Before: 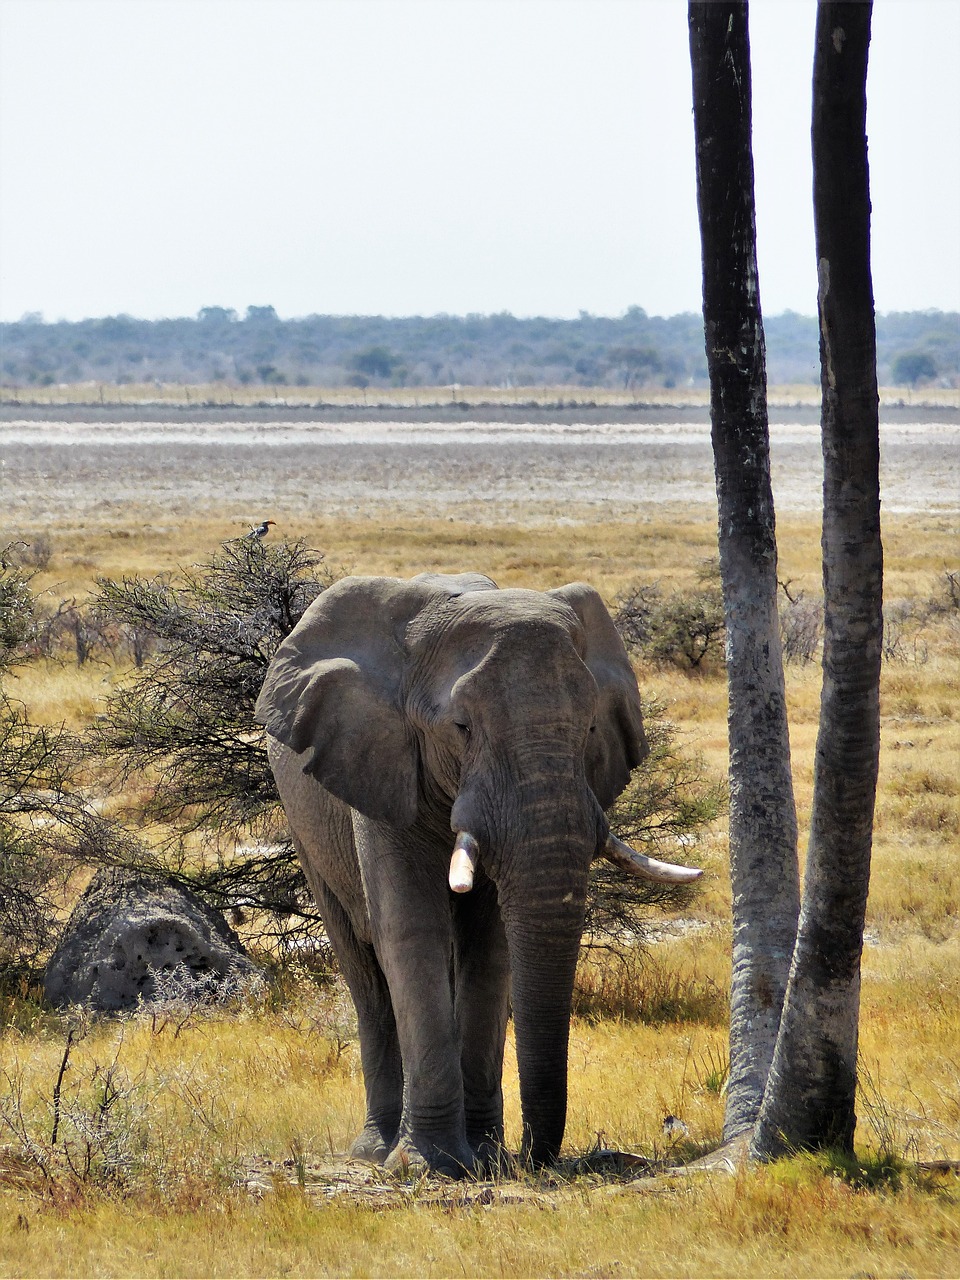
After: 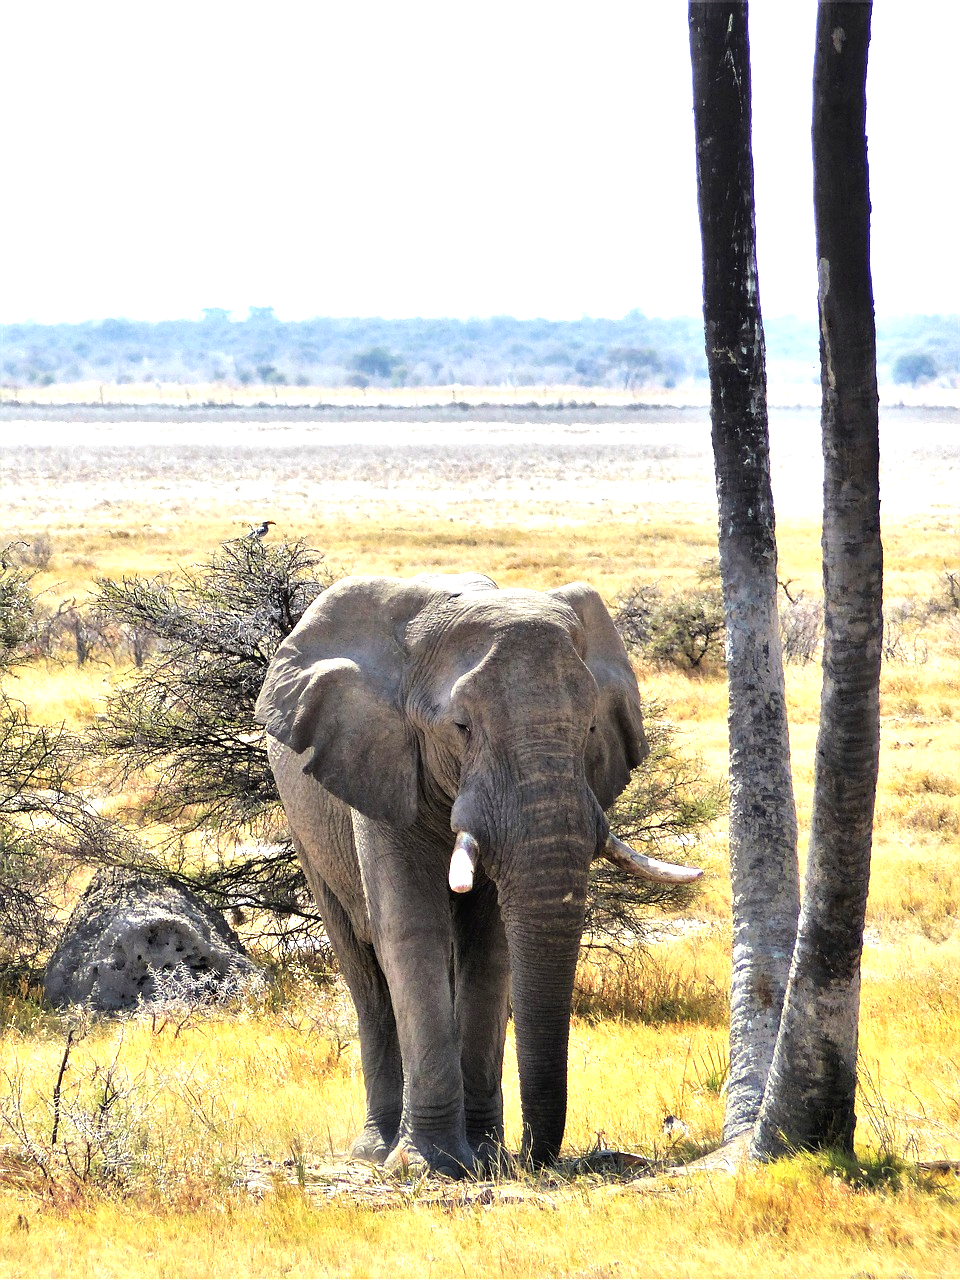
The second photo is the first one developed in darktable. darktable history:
contrast brightness saturation: contrast 0.05
exposure: black level correction 0, exposure 1.2 EV, compensate exposure bias true, compensate highlight preservation false
